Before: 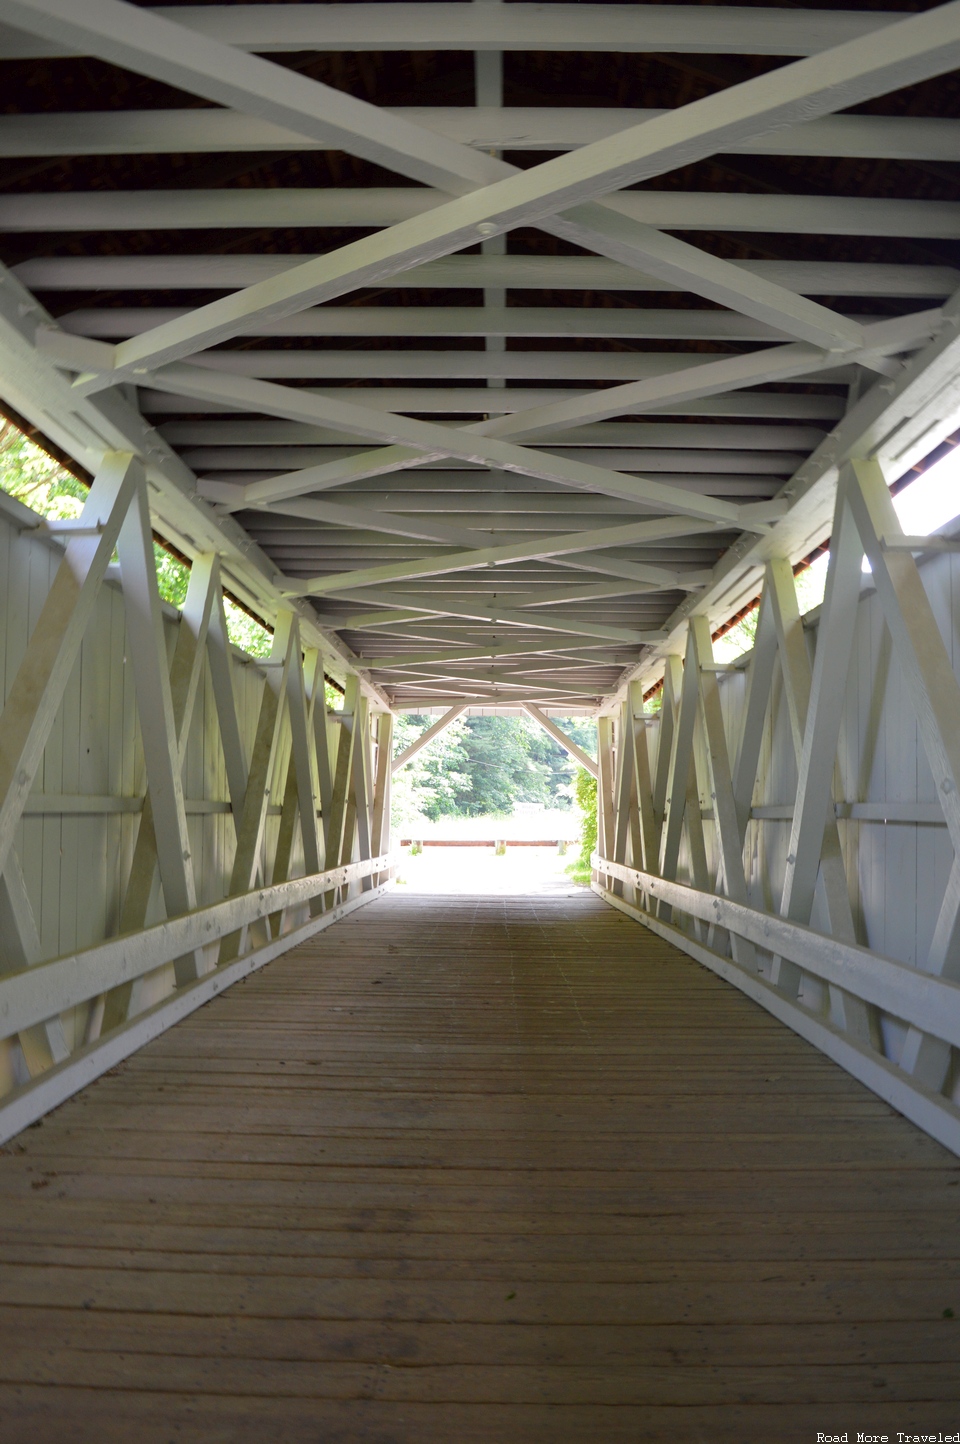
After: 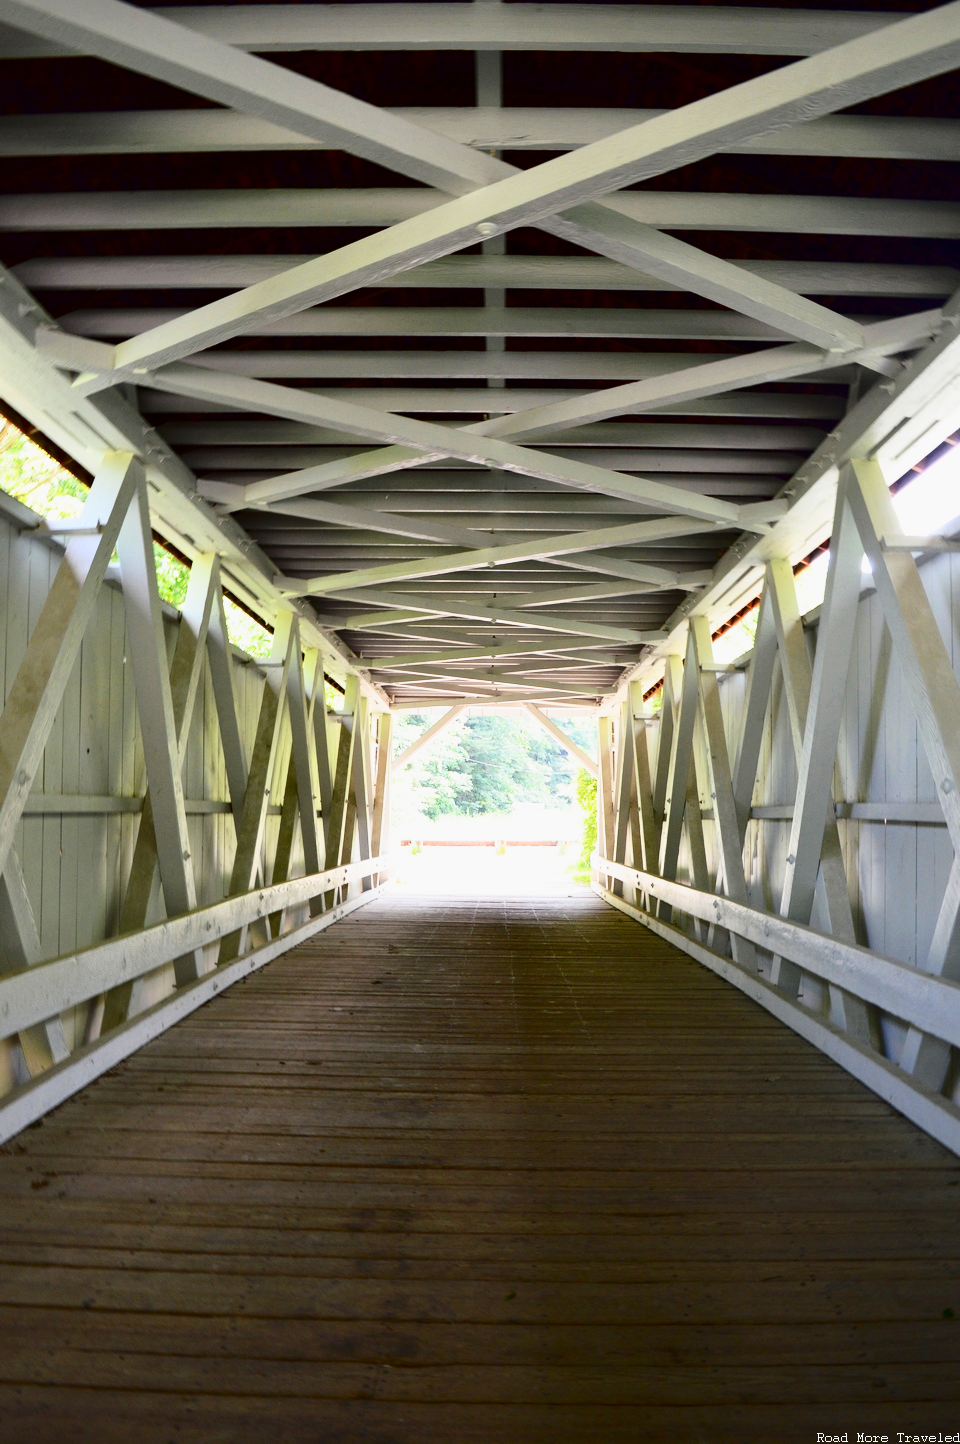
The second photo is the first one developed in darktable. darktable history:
base curve: curves: ch0 [(0, 0) (0.088, 0.125) (0.176, 0.251) (0.354, 0.501) (0.613, 0.749) (1, 0.877)], preserve colors none
contrast brightness saturation: contrast 0.32, brightness -0.08, saturation 0.17
